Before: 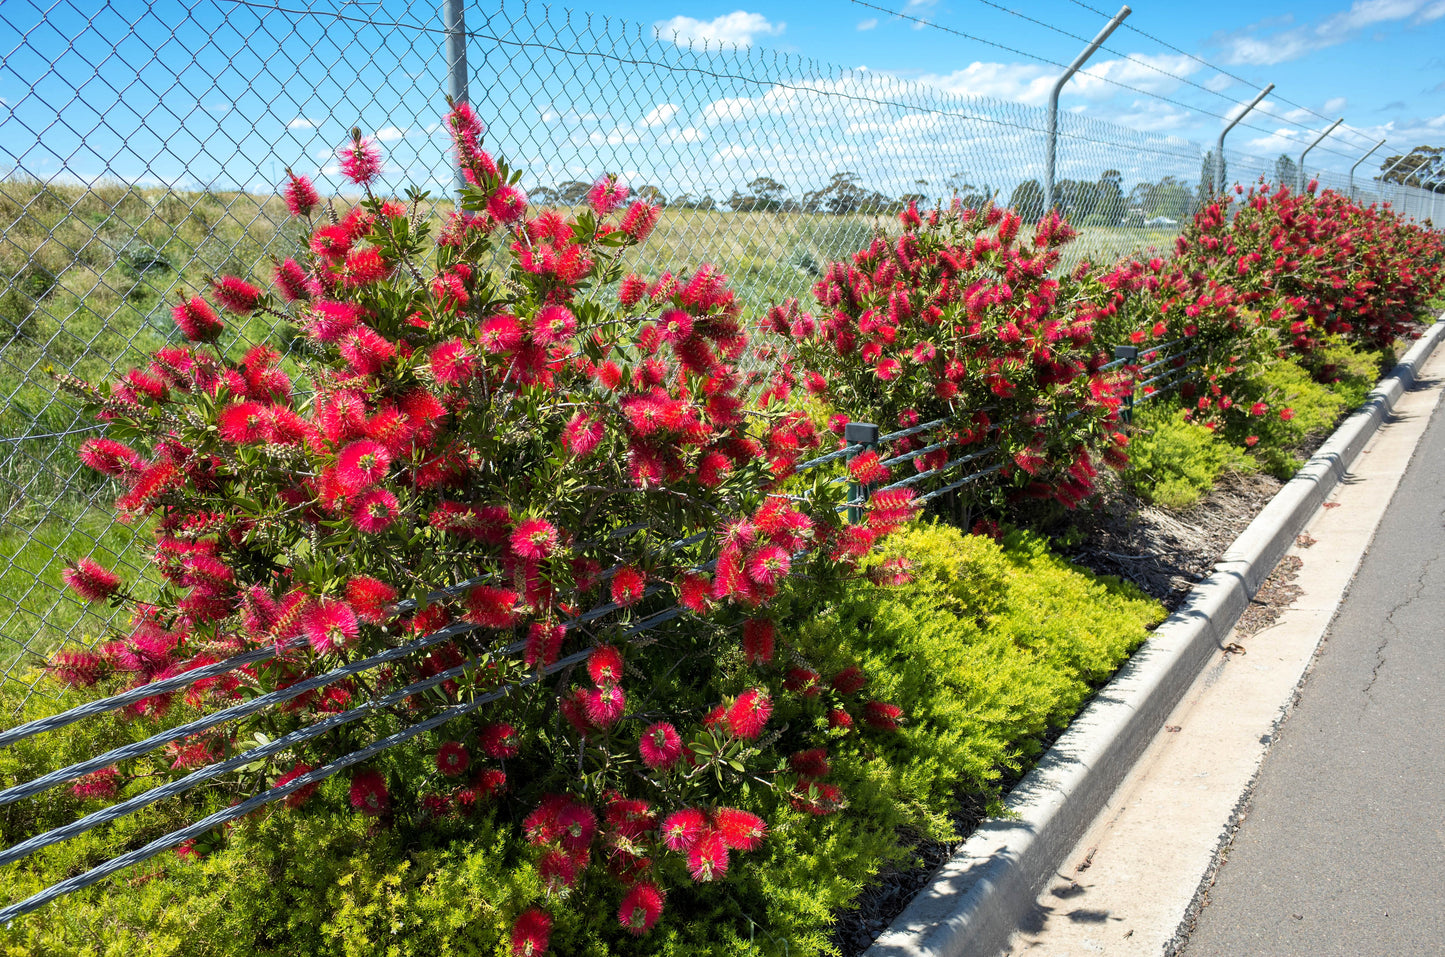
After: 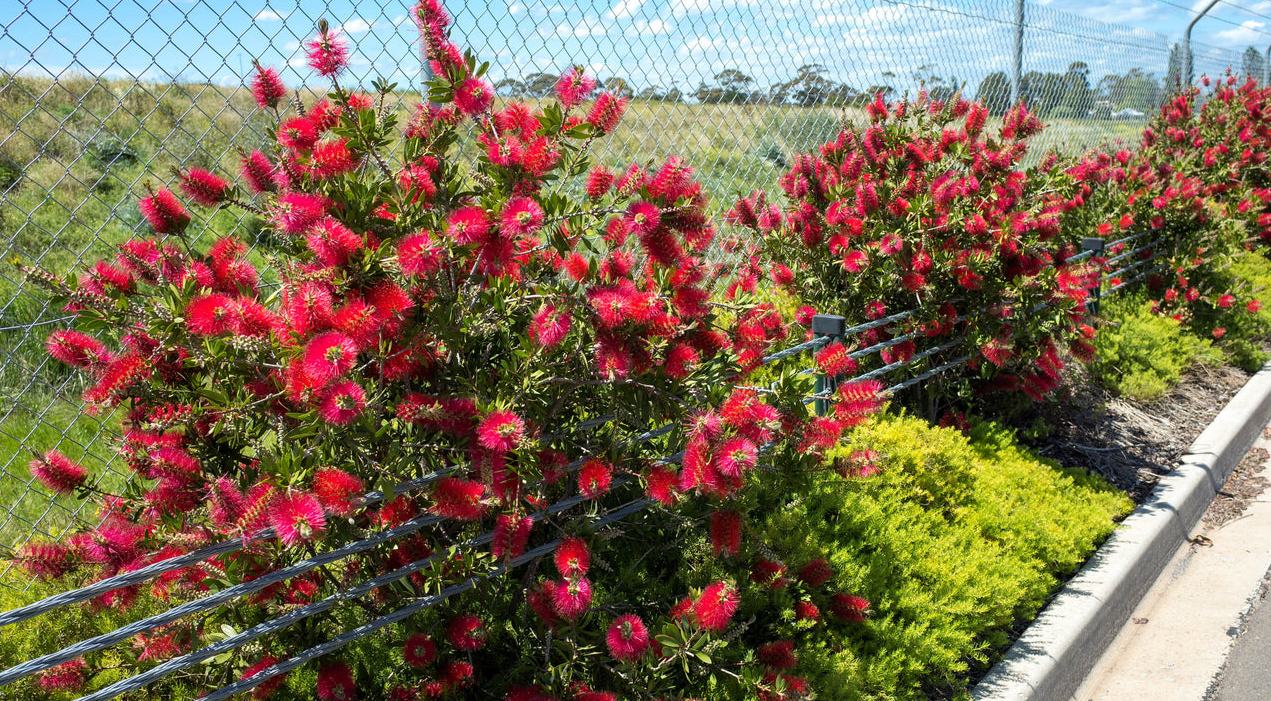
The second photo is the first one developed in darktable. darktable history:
crop and rotate: left 2.333%, top 11.295%, right 9.687%, bottom 15.444%
